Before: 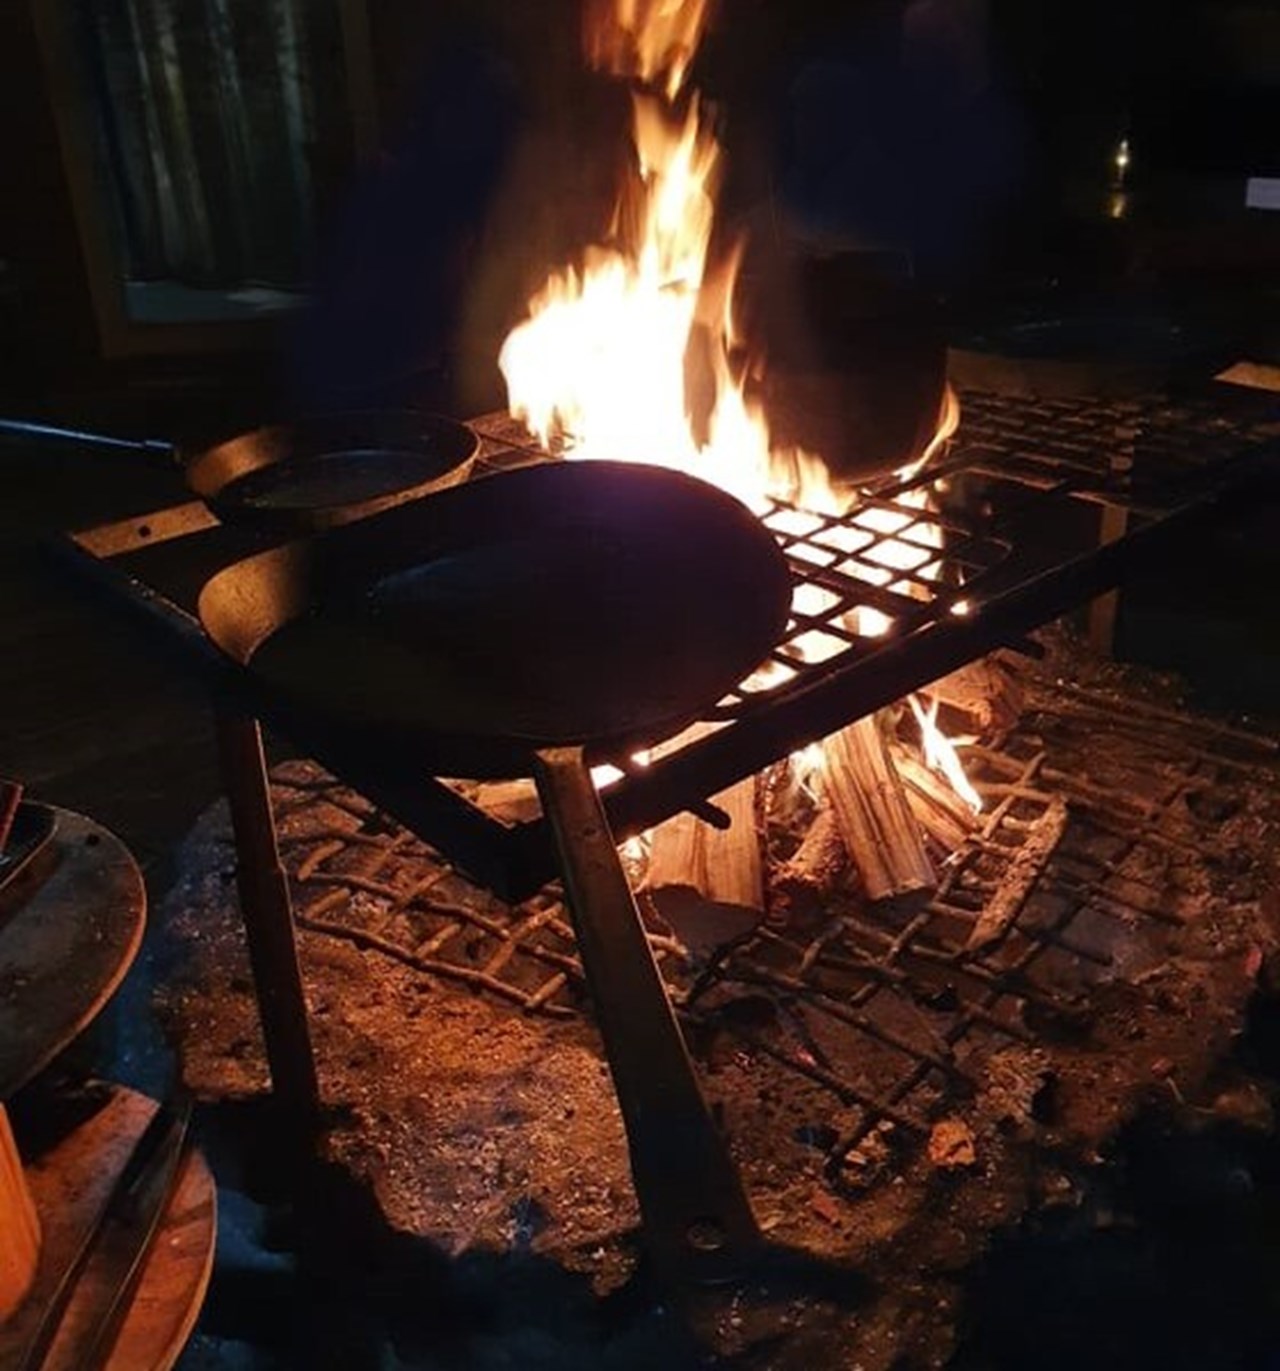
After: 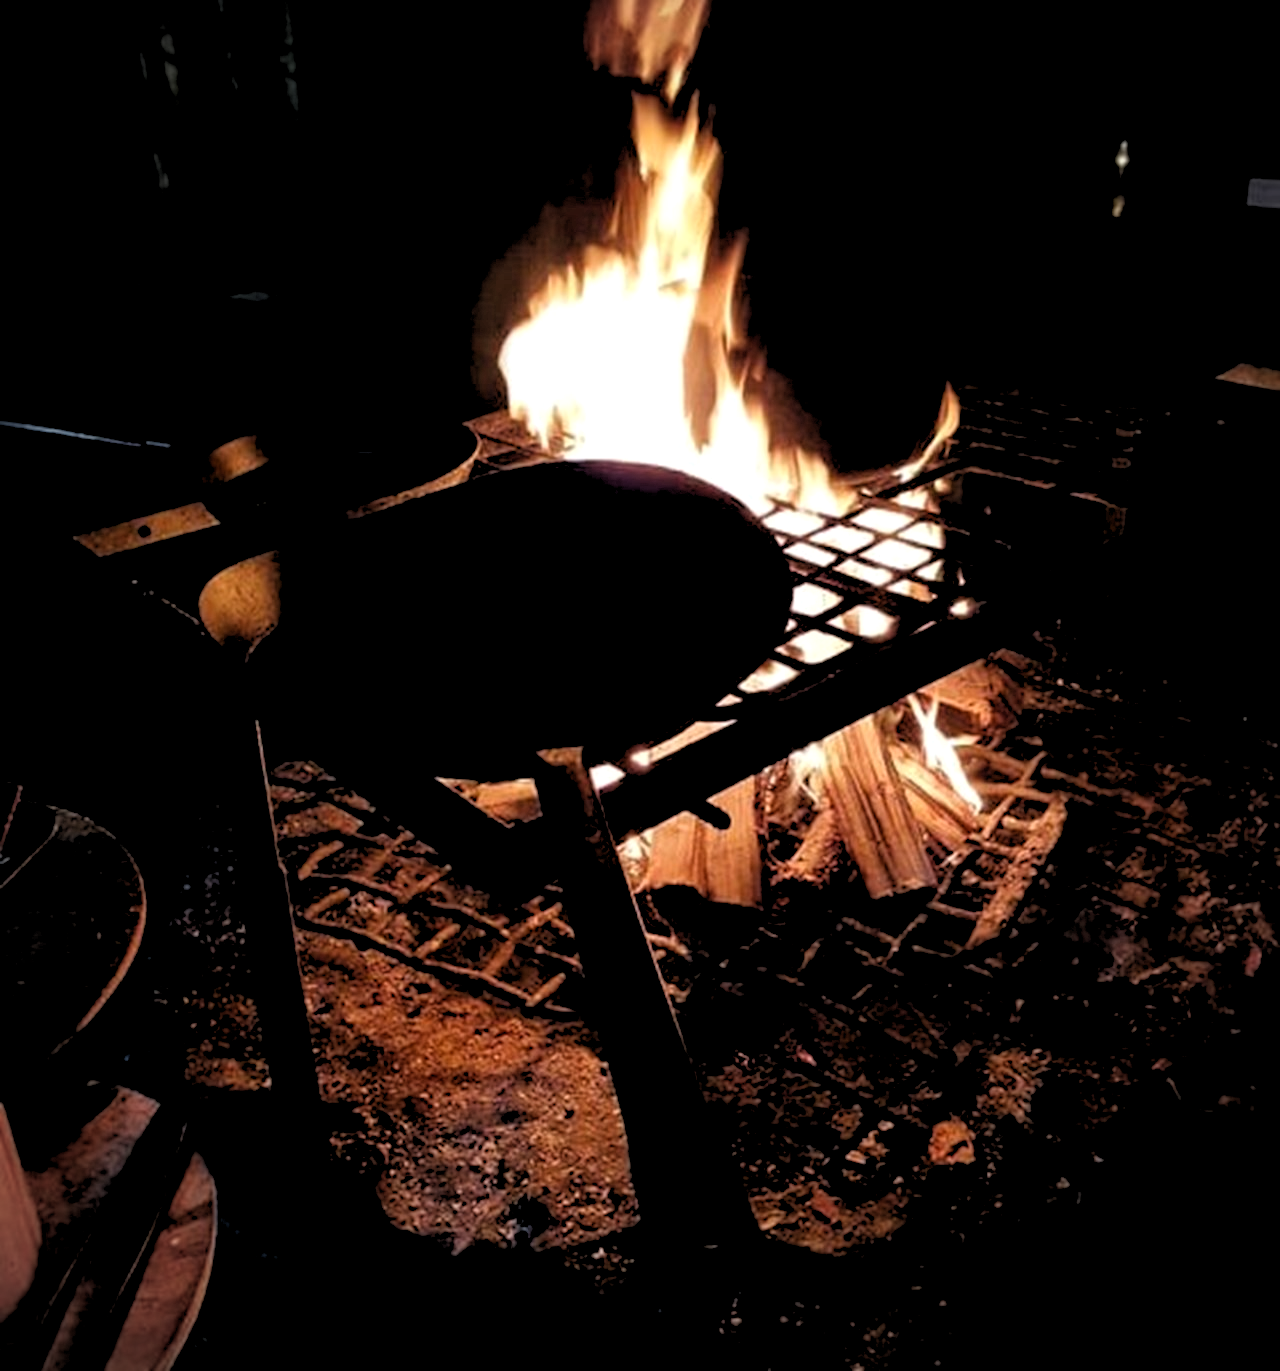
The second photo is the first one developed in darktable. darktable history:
vignetting: on, module defaults
rgb levels: levels [[0.029, 0.461, 0.922], [0, 0.5, 1], [0, 0.5, 1]]
